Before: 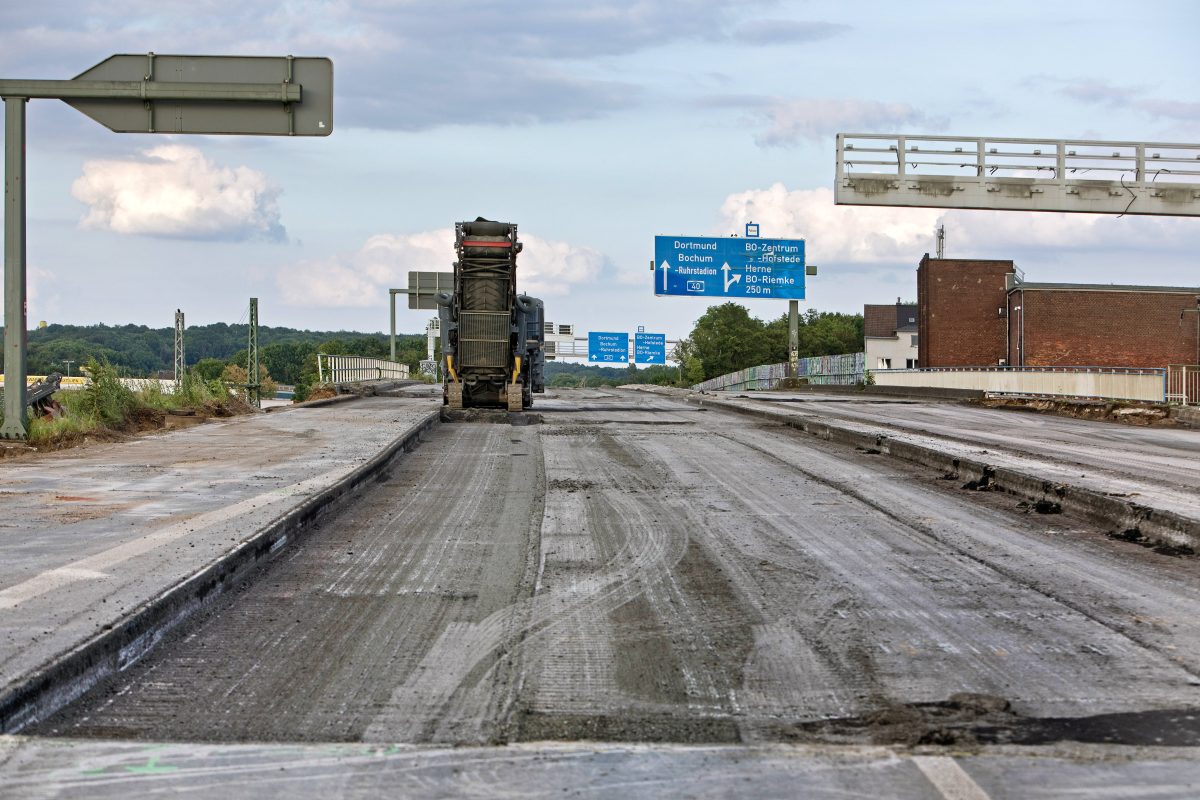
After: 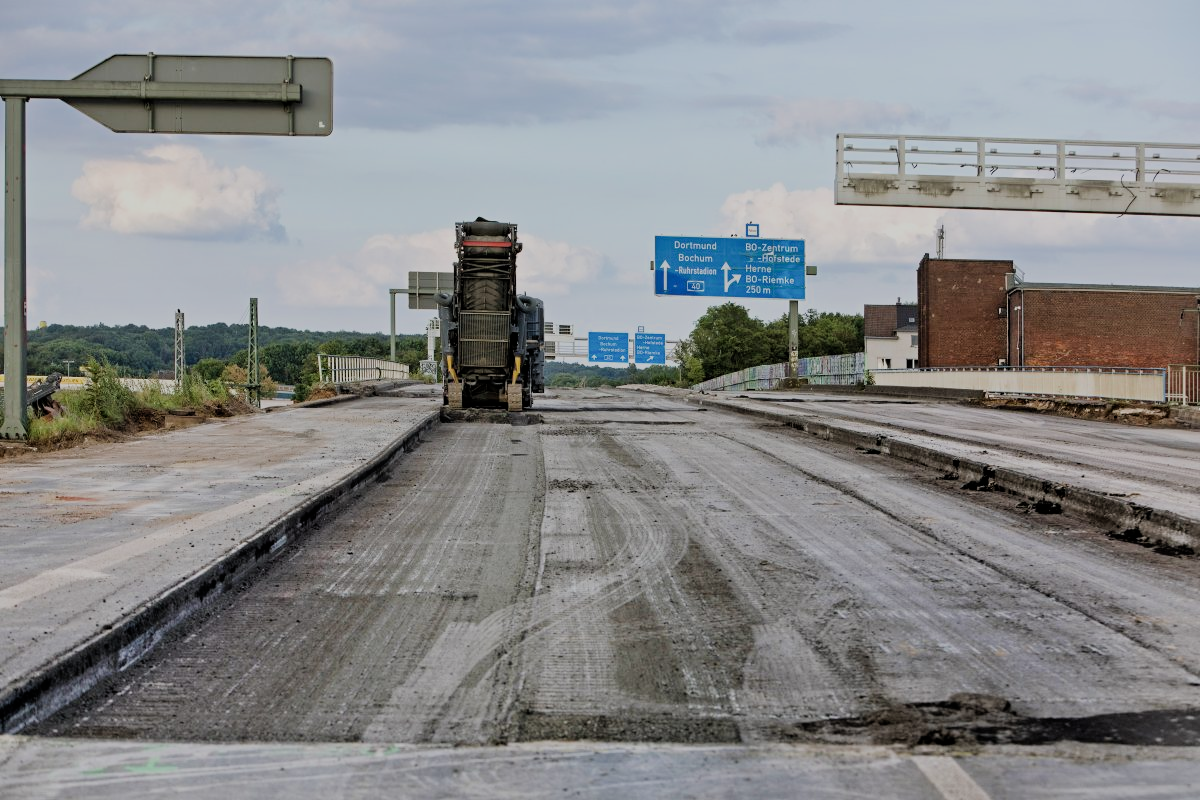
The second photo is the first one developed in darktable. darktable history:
filmic rgb: black relative exposure -6.94 EV, white relative exposure 5.6 EV, hardness 2.85
